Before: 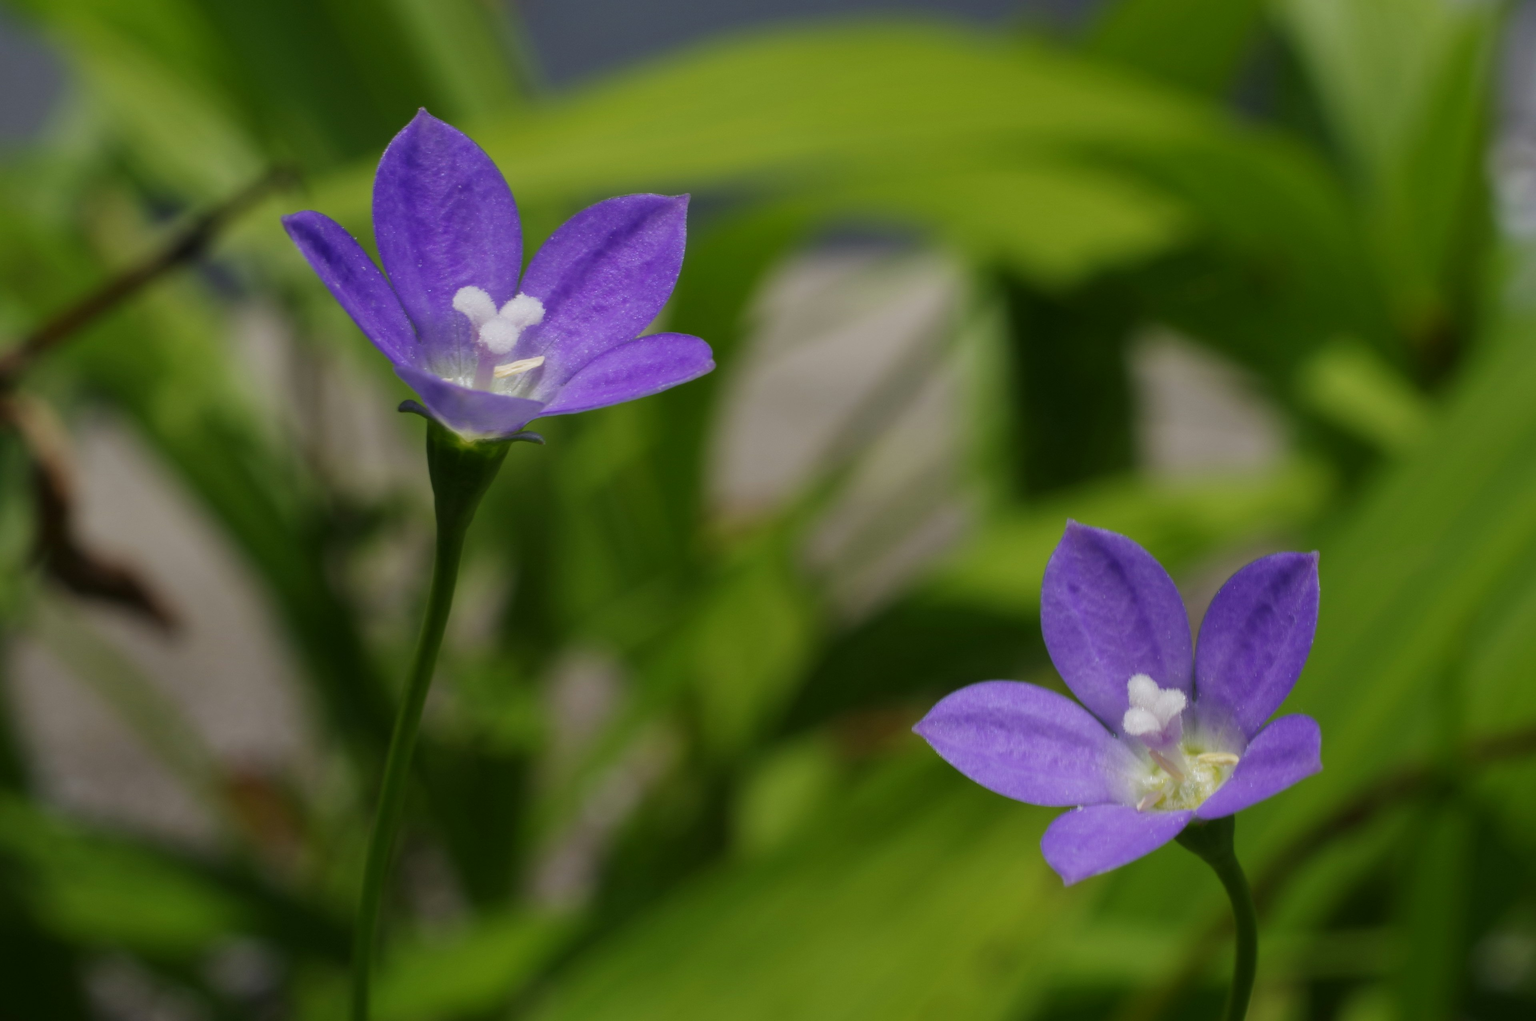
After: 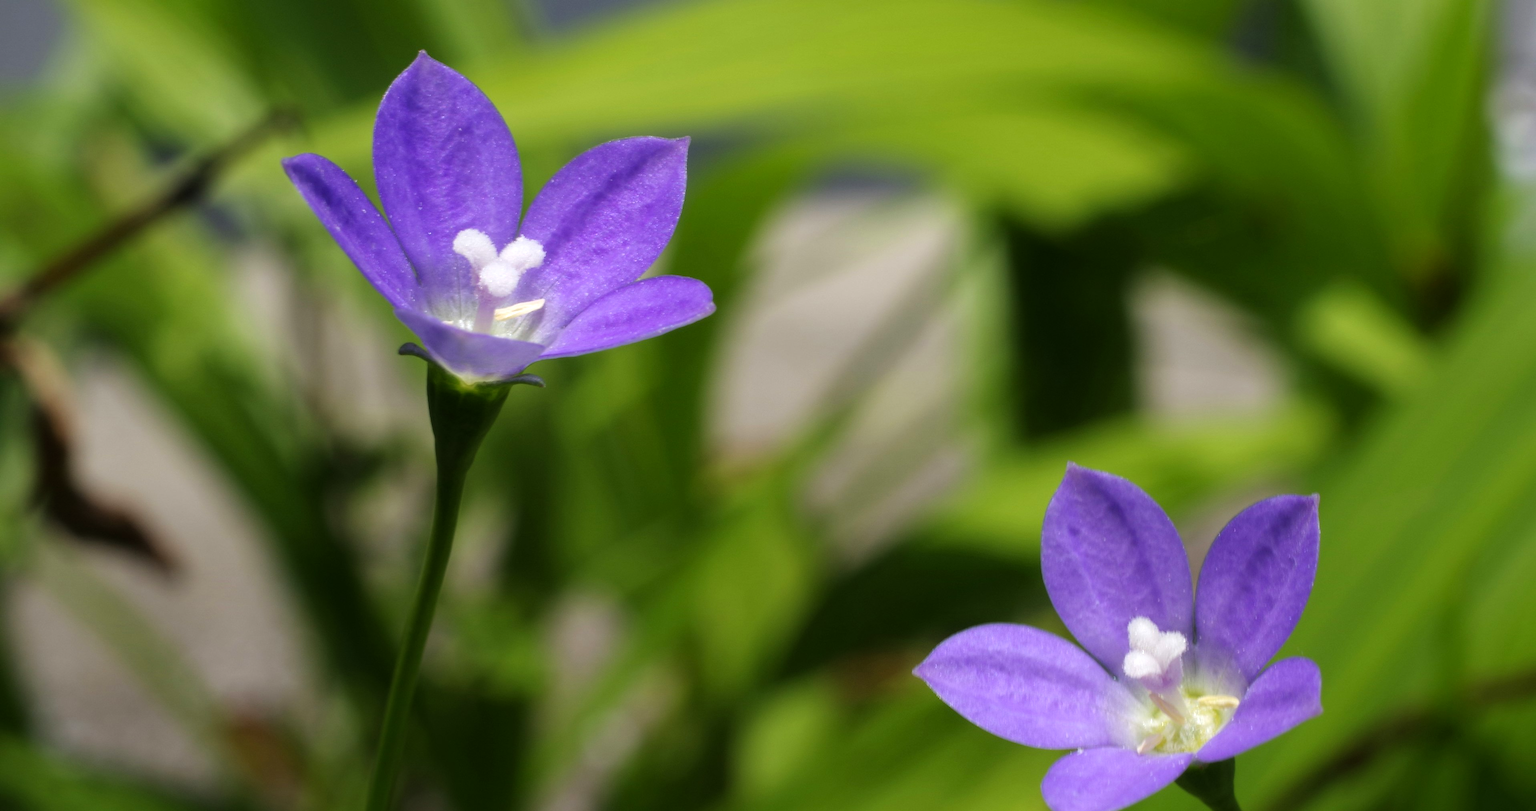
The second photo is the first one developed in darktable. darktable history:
crop and rotate: top 5.653%, bottom 14.861%
tone equalizer: -8 EV -0.727 EV, -7 EV -0.701 EV, -6 EV -0.592 EV, -5 EV -0.407 EV, -3 EV 0.401 EV, -2 EV 0.6 EV, -1 EV 0.68 EV, +0 EV 0.731 EV
